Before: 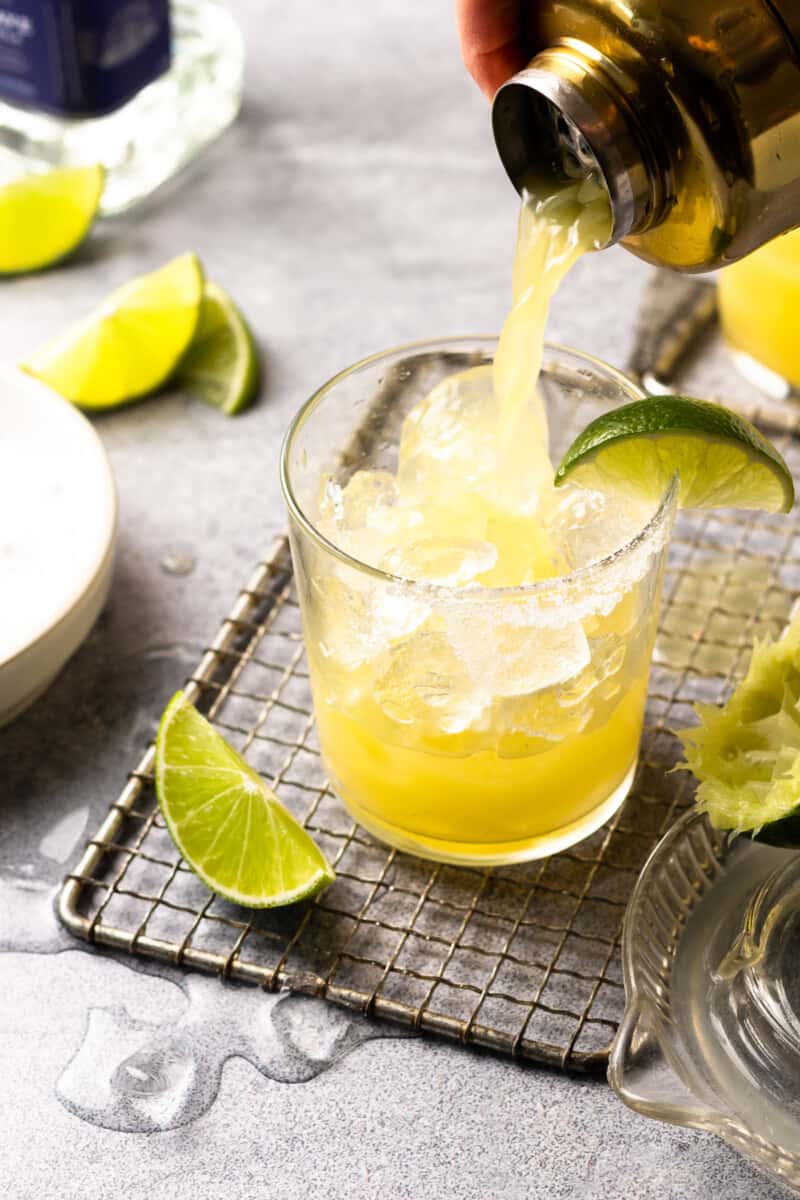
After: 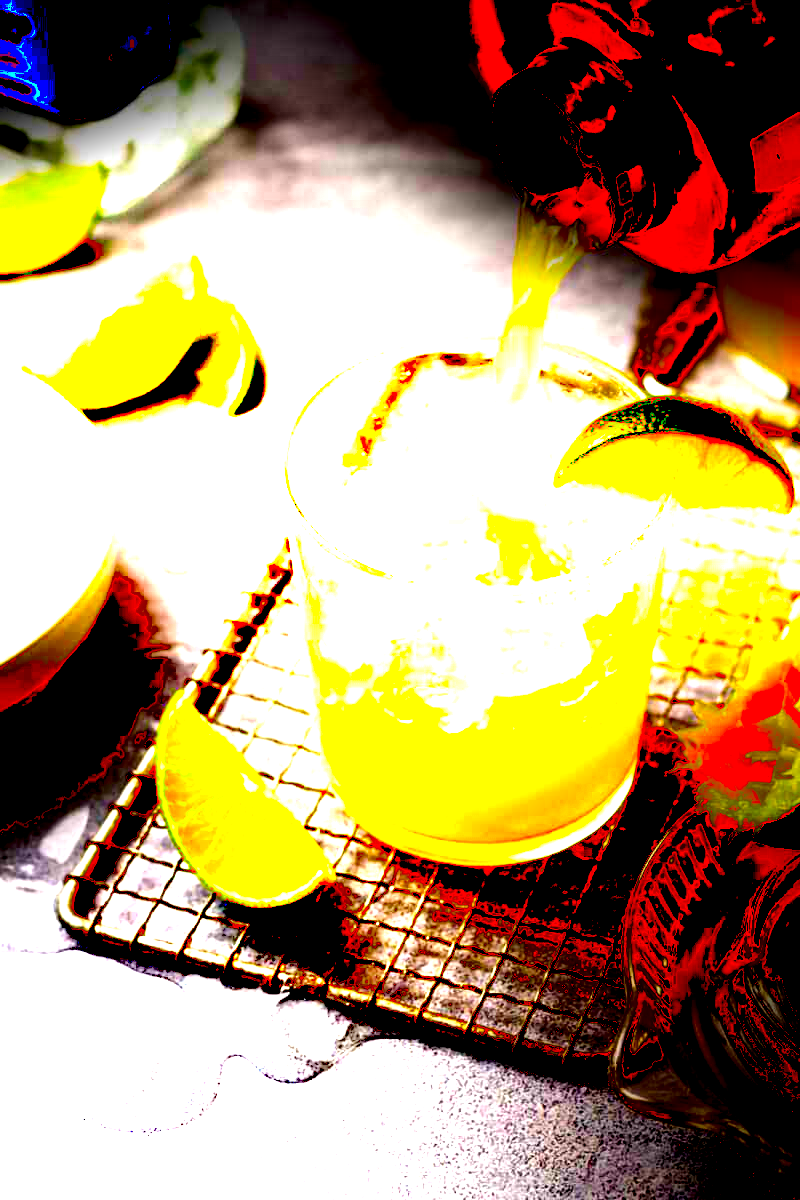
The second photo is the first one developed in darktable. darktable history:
local contrast: highlights 60%, shadows 60%, detail 160%
exposure: black level correction 0.1, exposure 3 EV, compensate highlight preservation false
